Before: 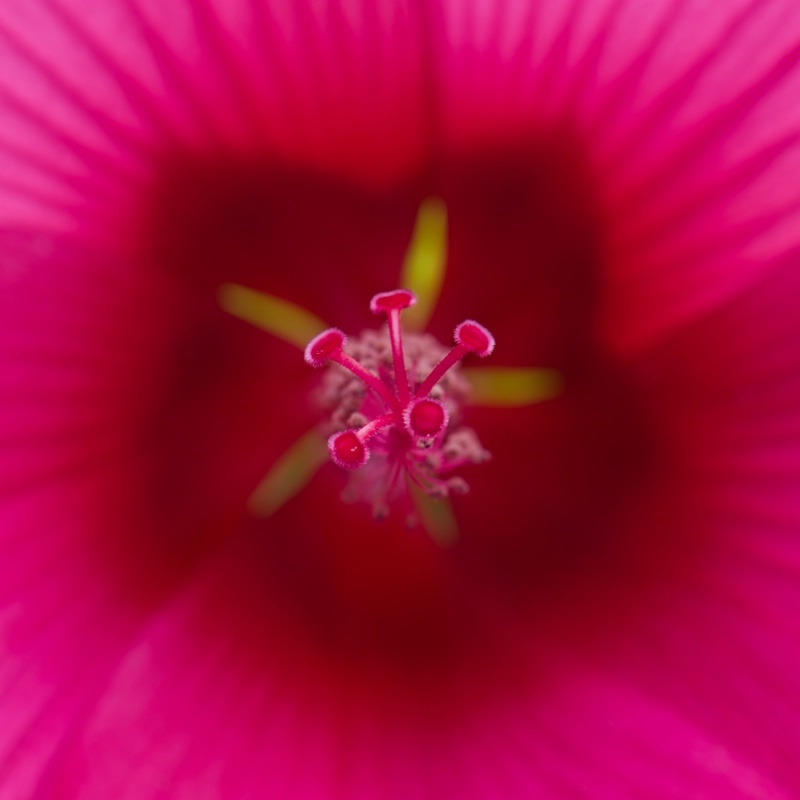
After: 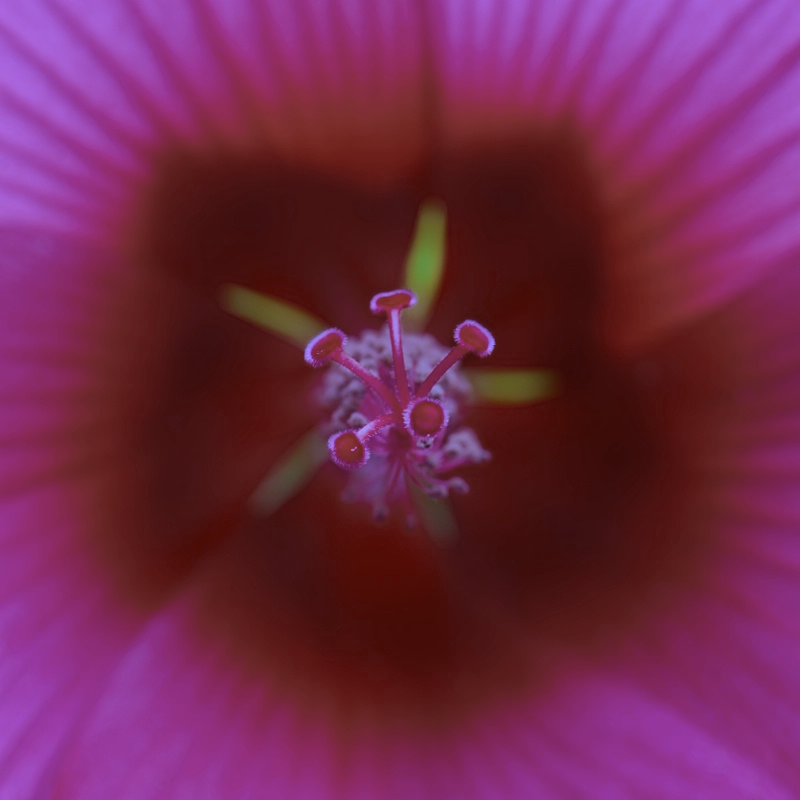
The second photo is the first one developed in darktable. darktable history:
bloom: size 3%, threshold 100%, strength 0%
white balance: red 0.766, blue 1.537
color zones: curves: ch0 [(0, 0.5) (0.125, 0.4) (0.25, 0.5) (0.375, 0.4) (0.5, 0.4) (0.625, 0.35) (0.75, 0.35) (0.875, 0.5)]; ch1 [(0, 0.35) (0.125, 0.45) (0.25, 0.35) (0.375, 0.35) (0.5, 0.35) (0.625, 0.35) (0.75, 0.45) (0.875, 0.35)]; ch2 [(0, 0.6) (0.125, 0.5) (0.25, 0.5) (0.375, 0.6) (0.5, 0.6) (0.625, 0.5) (0.75, 0.5) (0.875, 0.5)]
